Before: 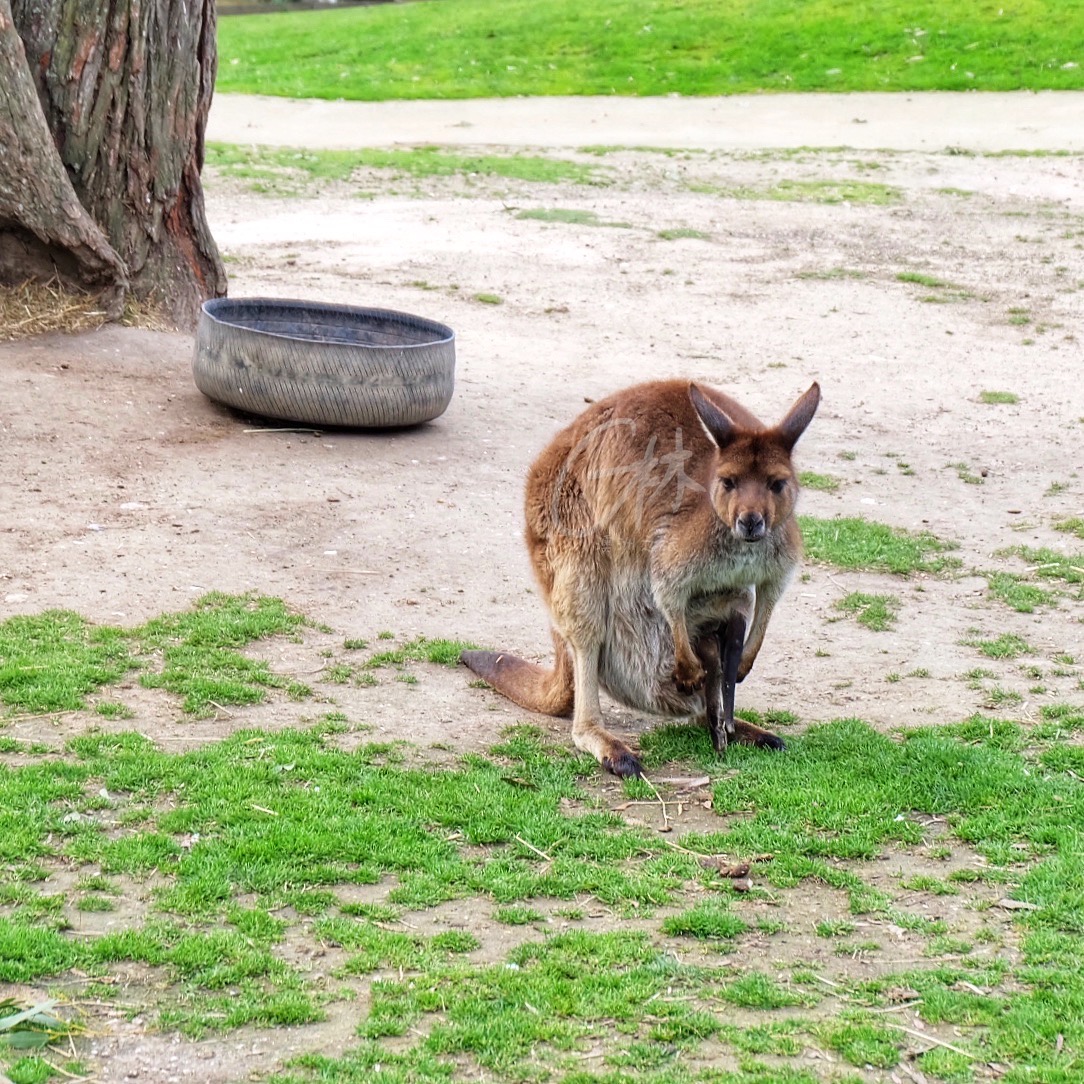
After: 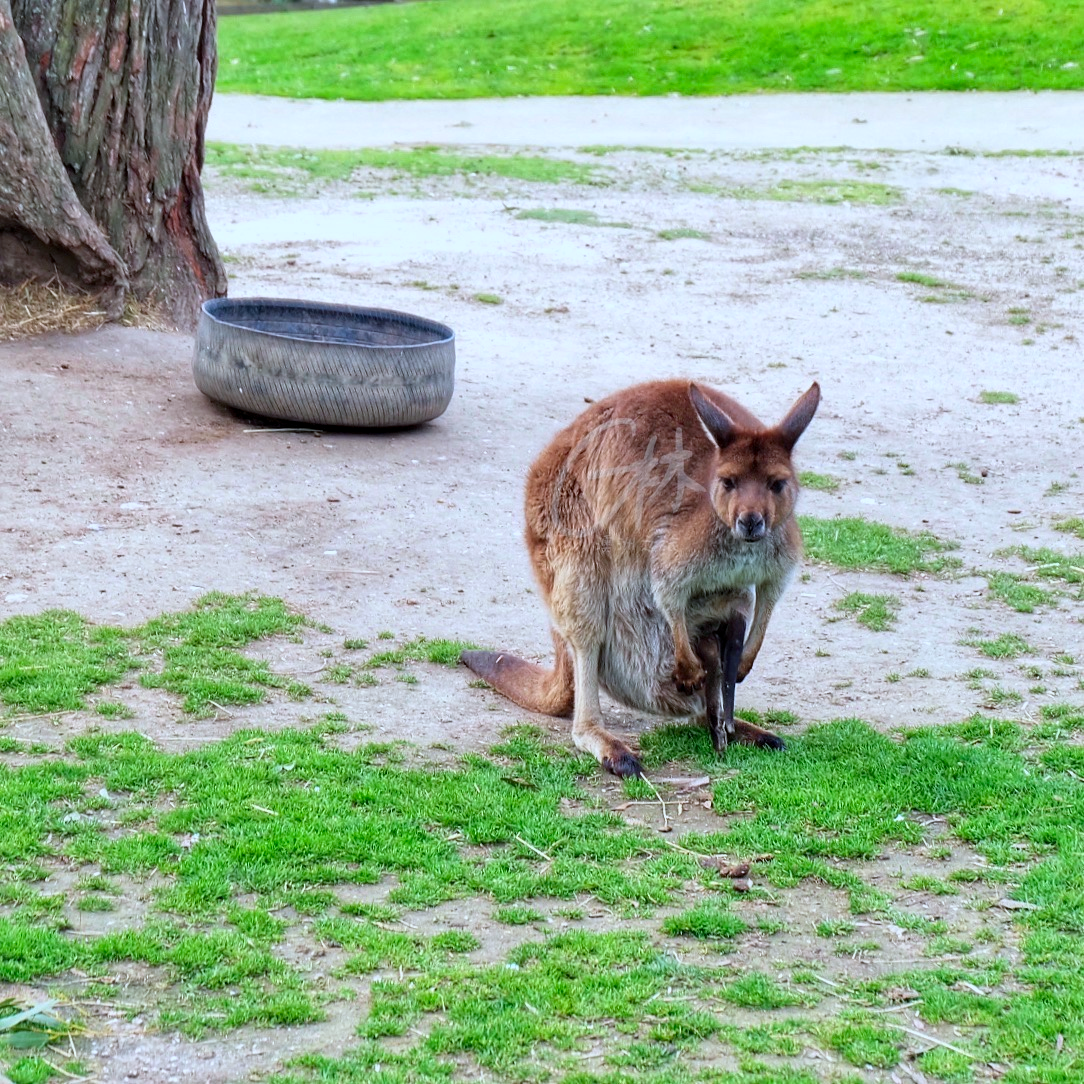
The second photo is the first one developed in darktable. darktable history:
tone equalizer: -7 EV 0.18 EV, -6 EV 0.12 EV, -5 EV 0.08 EV, -4 EV 0.04 EV, -2 EV -0.02 EV, -1 EV -0.04 EV, +0 EV -0.06 EV, luminance estimator HSV value / RGB max
color calibration: output R [0.972, 0.068, -0.094, 0], output G [-0.178, 1.216, -0.086, 0], output B [0.095, -0.136, 0.98, 0], illuminant custom, x 0.371, y 0.381, temperature 4283.16 K
exposure: black level correction 0.001, compensate highlight preservation false
